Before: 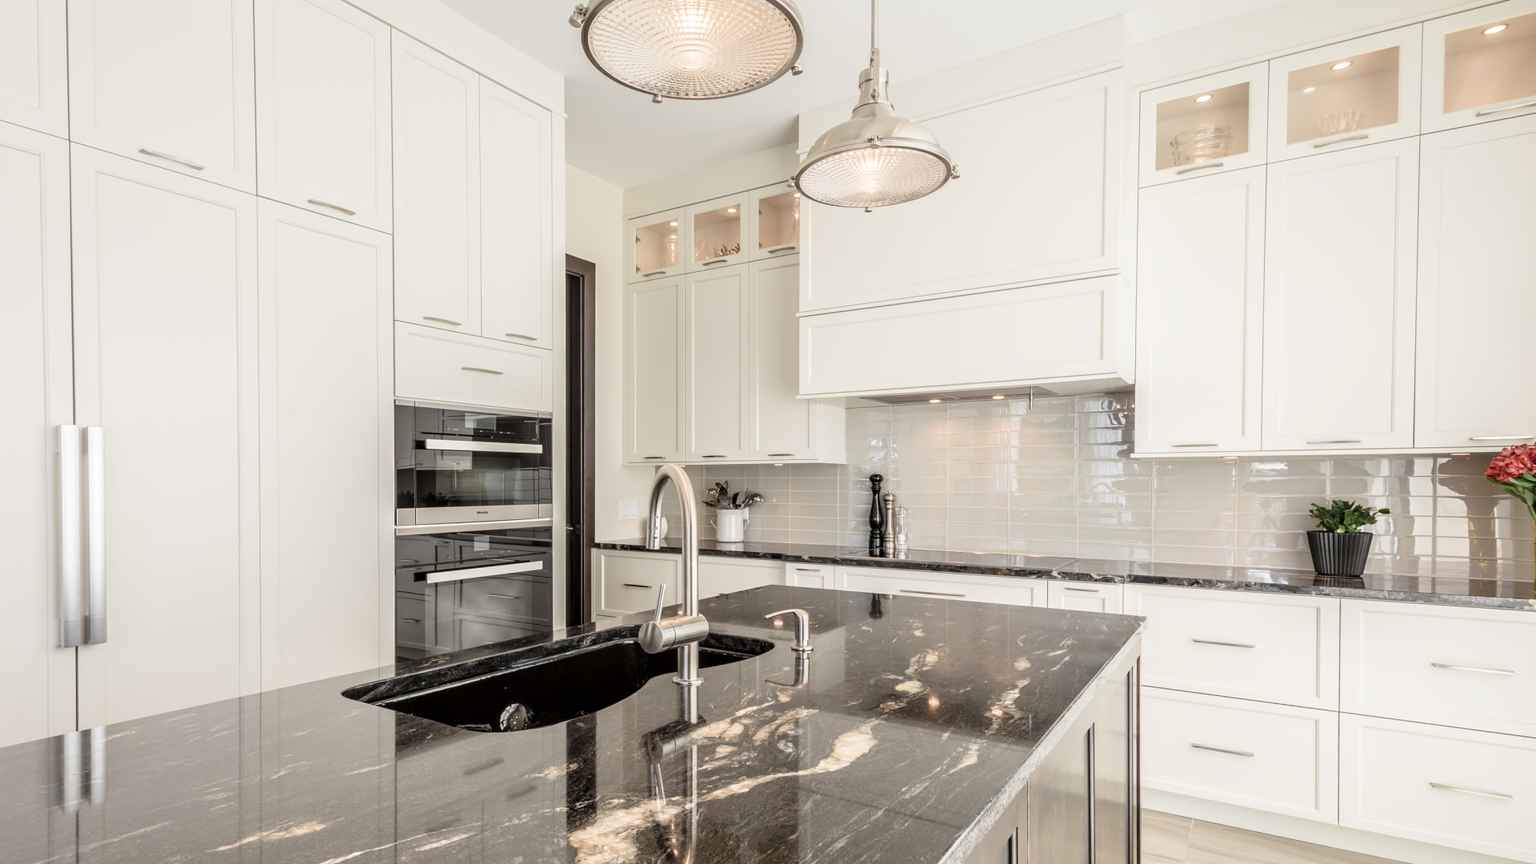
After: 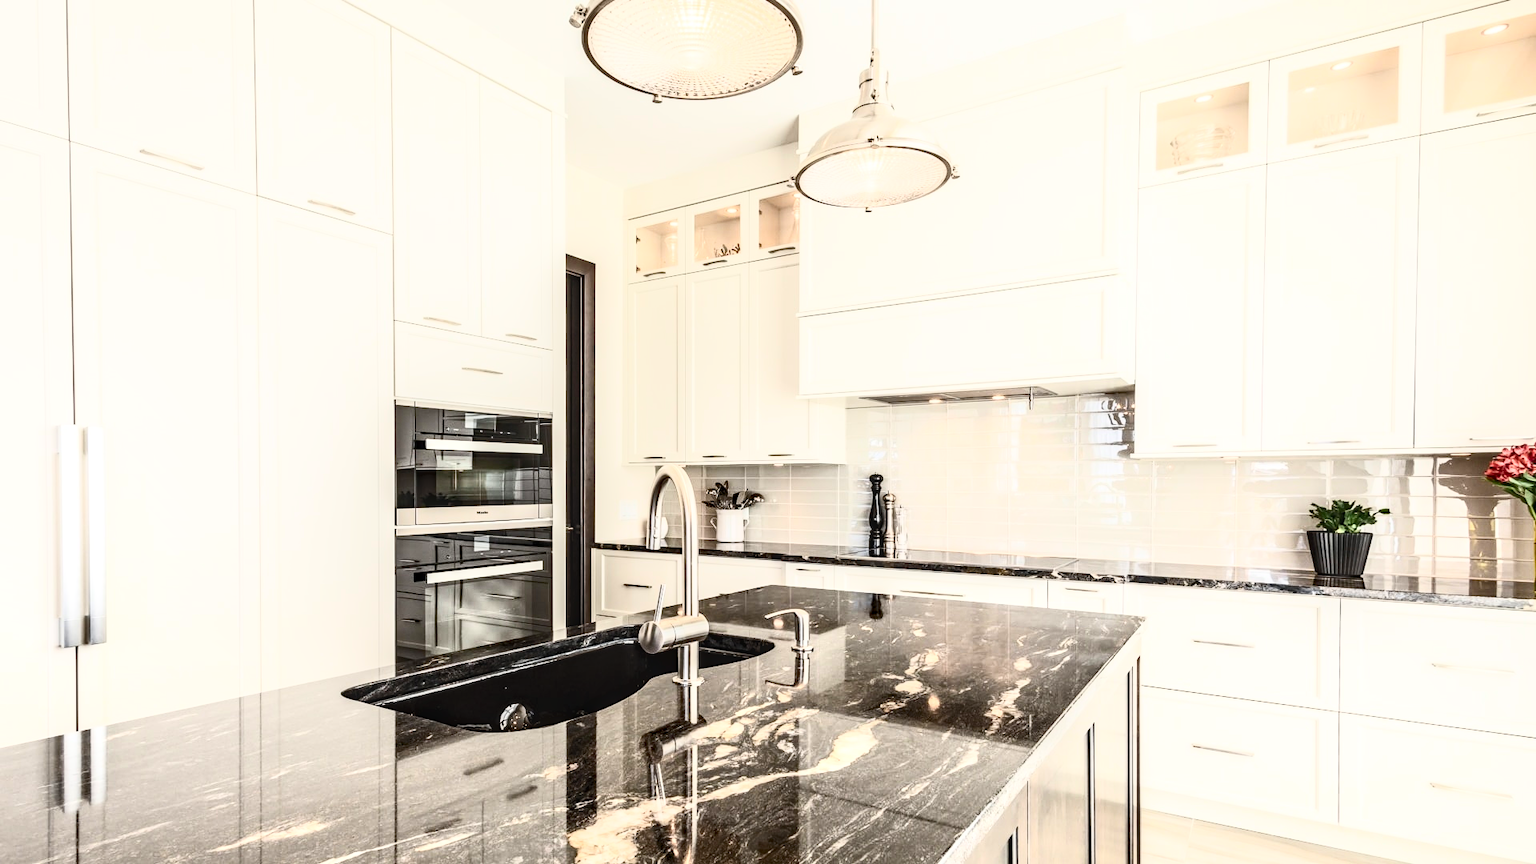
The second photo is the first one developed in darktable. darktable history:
contrast brightness saturation: contrast 0.62, brightness 0.34, saturation 0.14
haze removal: strength 0.29, distance 0.25, compatibility mode true, adaptive false
local contrast: on, module defaults
